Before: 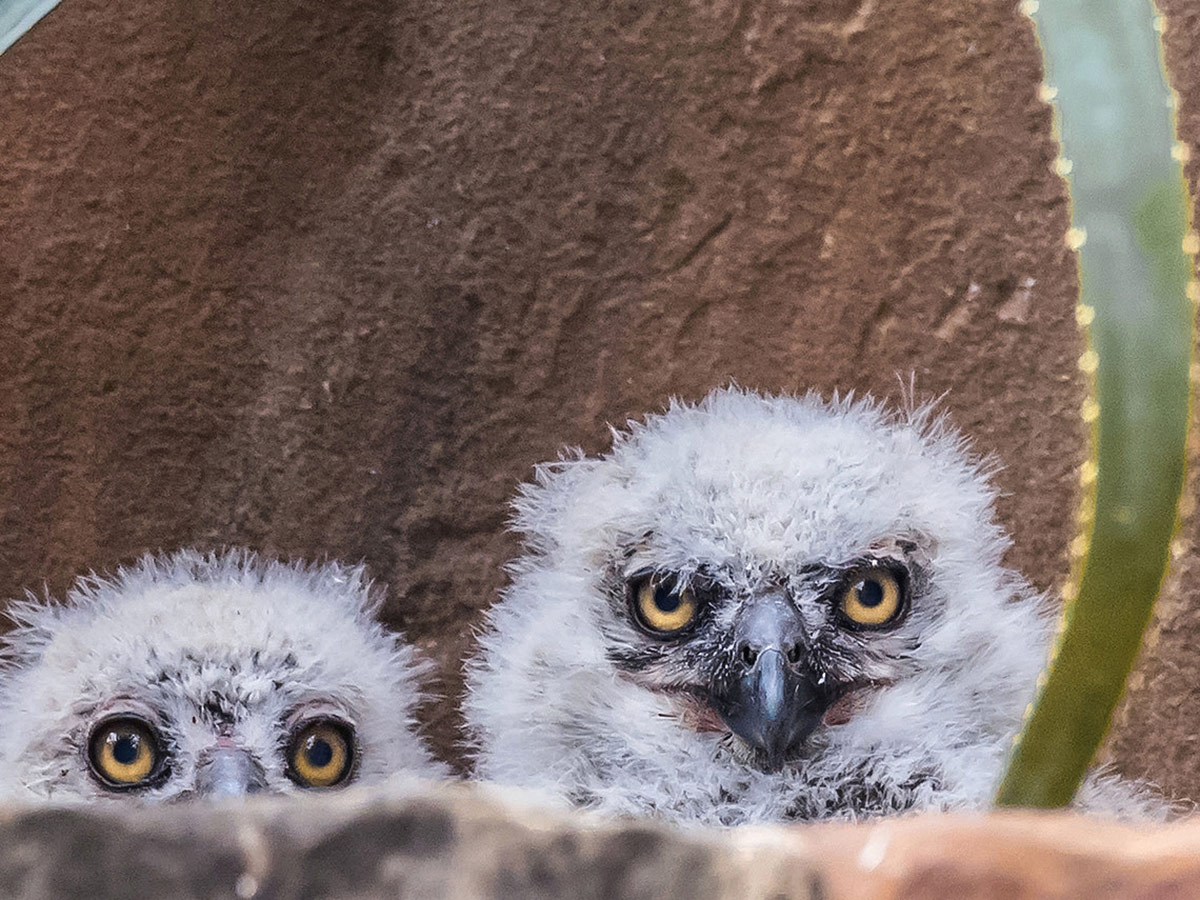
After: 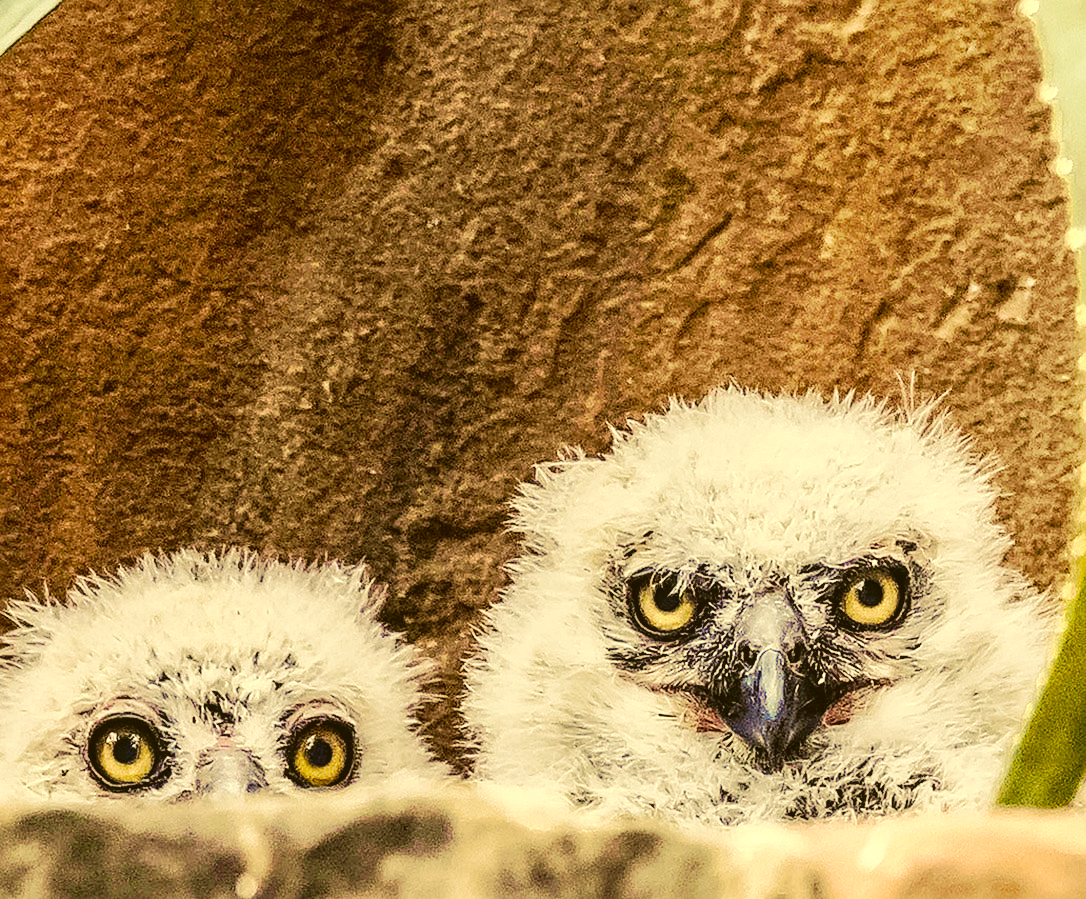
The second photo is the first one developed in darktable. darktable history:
base curve: curves: ch0 [(0, 0) (0.032, 0.025) (0.121, 0.166) (0.206, 0.329) (0.605, 0.79) (1, 1)], preserve colors none
crop: right 9.496%, bottom 0.02%
local contrast: on, module defaults
tone curve: curves: ch0 [(0, 0.019) (0.066, 0.054) (0.184, 0.184) (0.369, 0.417) (0.501, 0.586) (0.617, 0.71) (0.743, 0.787) (0.997, 0.997)]; ch1 [(0, 0) (0.187, 0.156) (0.388, 0.372) (0.437, 0.428) (0.474, 0.472) (0.499, 0.5) (0.521, 0.514) (0.548, 0.567) (0.6, 0.629) (0.82, 0.831) (1, 1)]; ch2 [(0, 0) (0.234, 0.227) (0.352, 0.372) (0.459, 0.484) (0.5, 0.505) (0.518, 0.516) (0.529, 0.541) (0.56, 0.594) (0.607, 0.644) (0.74, 0.771) (0.858, 0.873) (0.999, 0.994)], preserve colors none
color correction: highlights a* 0.129, highlights b* 29.66, shadows a* -0.239, shadows b* 21.51
sharpen: amount 0.472
velvia: strength 44.87%
exposure: exposure 0.128 EV, compensate highlight preservation false
